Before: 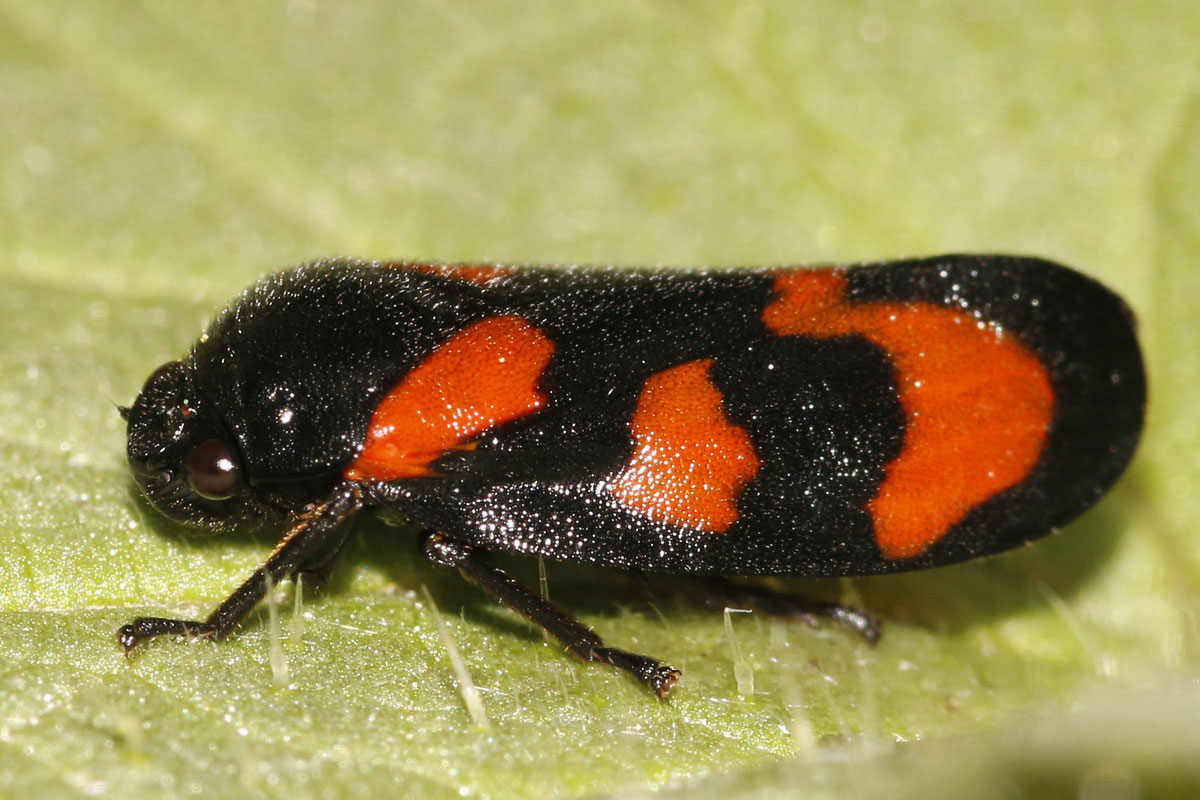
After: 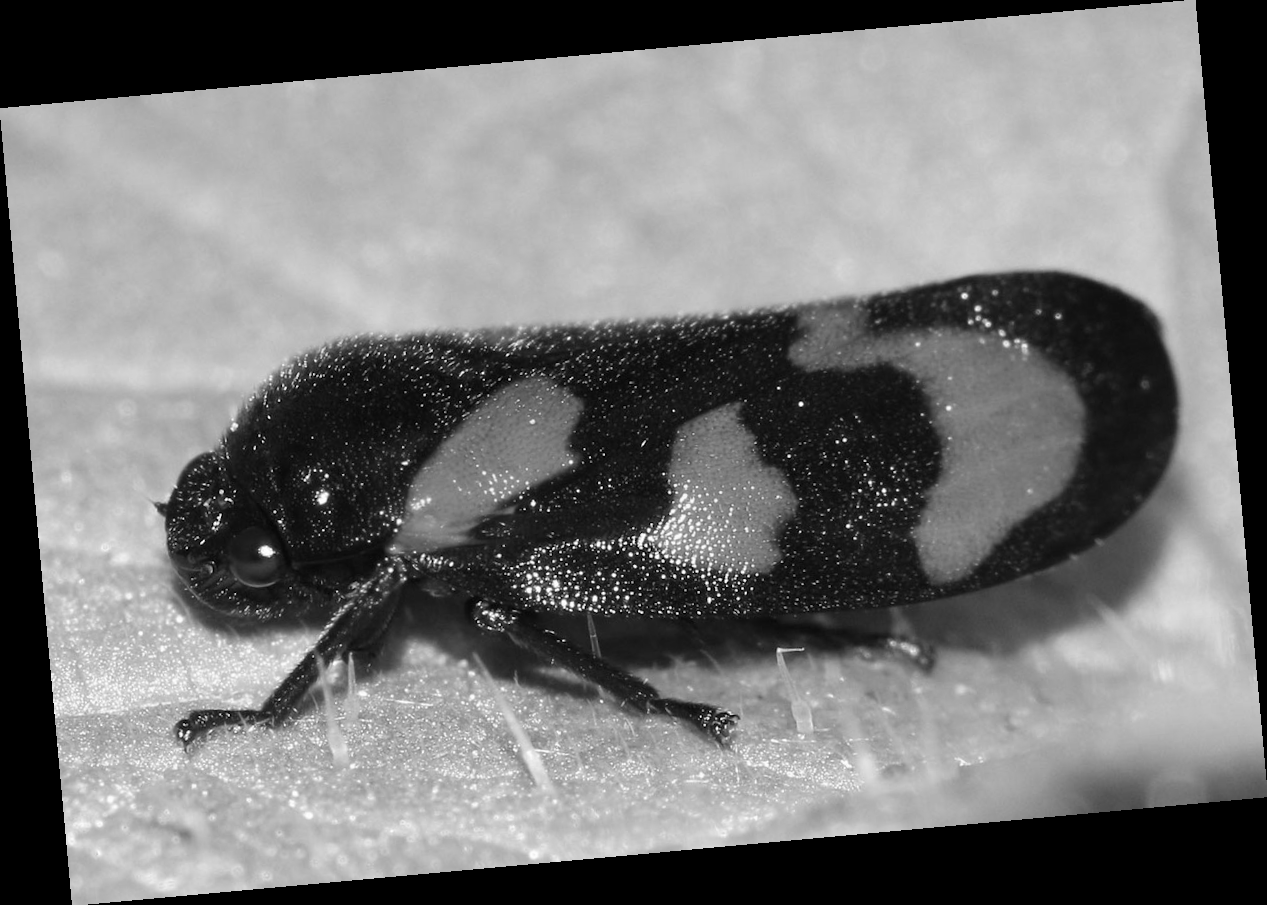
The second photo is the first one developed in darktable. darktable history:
rotate and perspective: rotation -5.2°, automatic cropping off
monochrome: a 1.94, b -0.638
